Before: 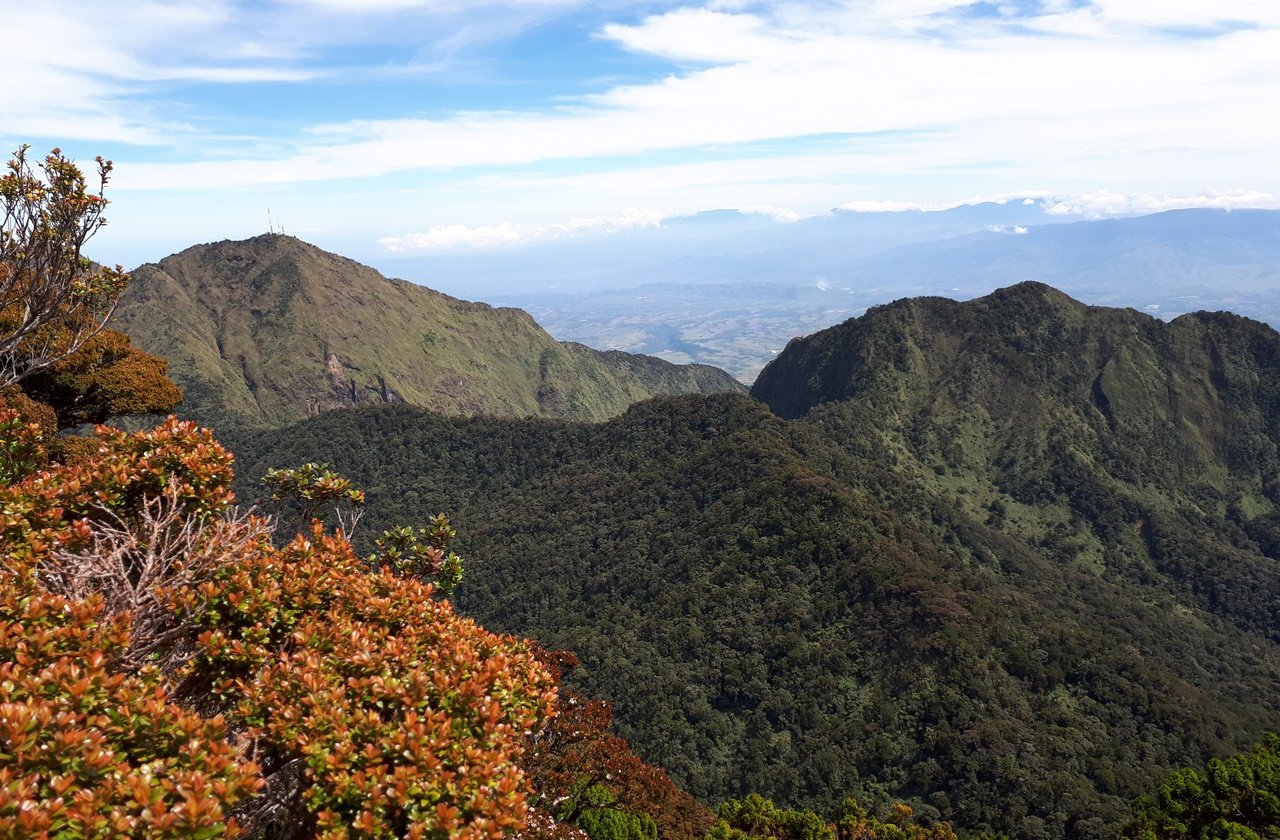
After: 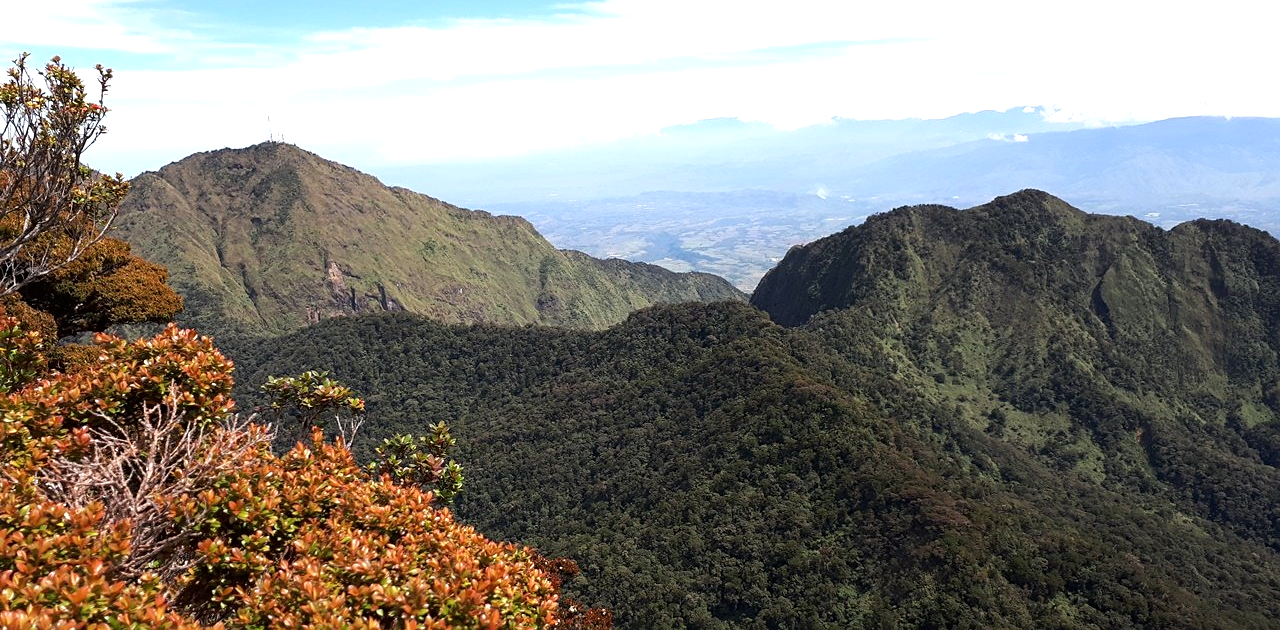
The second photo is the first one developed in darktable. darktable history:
sharpen: amount 0.212
tone equalizer: -8 EV -0.454 EV, -7 EV -0.392 EV, -6 EV -0.36 EV, -5 EV -0.25 EV, -3 EV 0.23 EV, -2 EV 0.353 EV, -1 EV 0.37 EV, +0 EV 0.42 EV
crop: top 11.009%, bottom 13.93%
